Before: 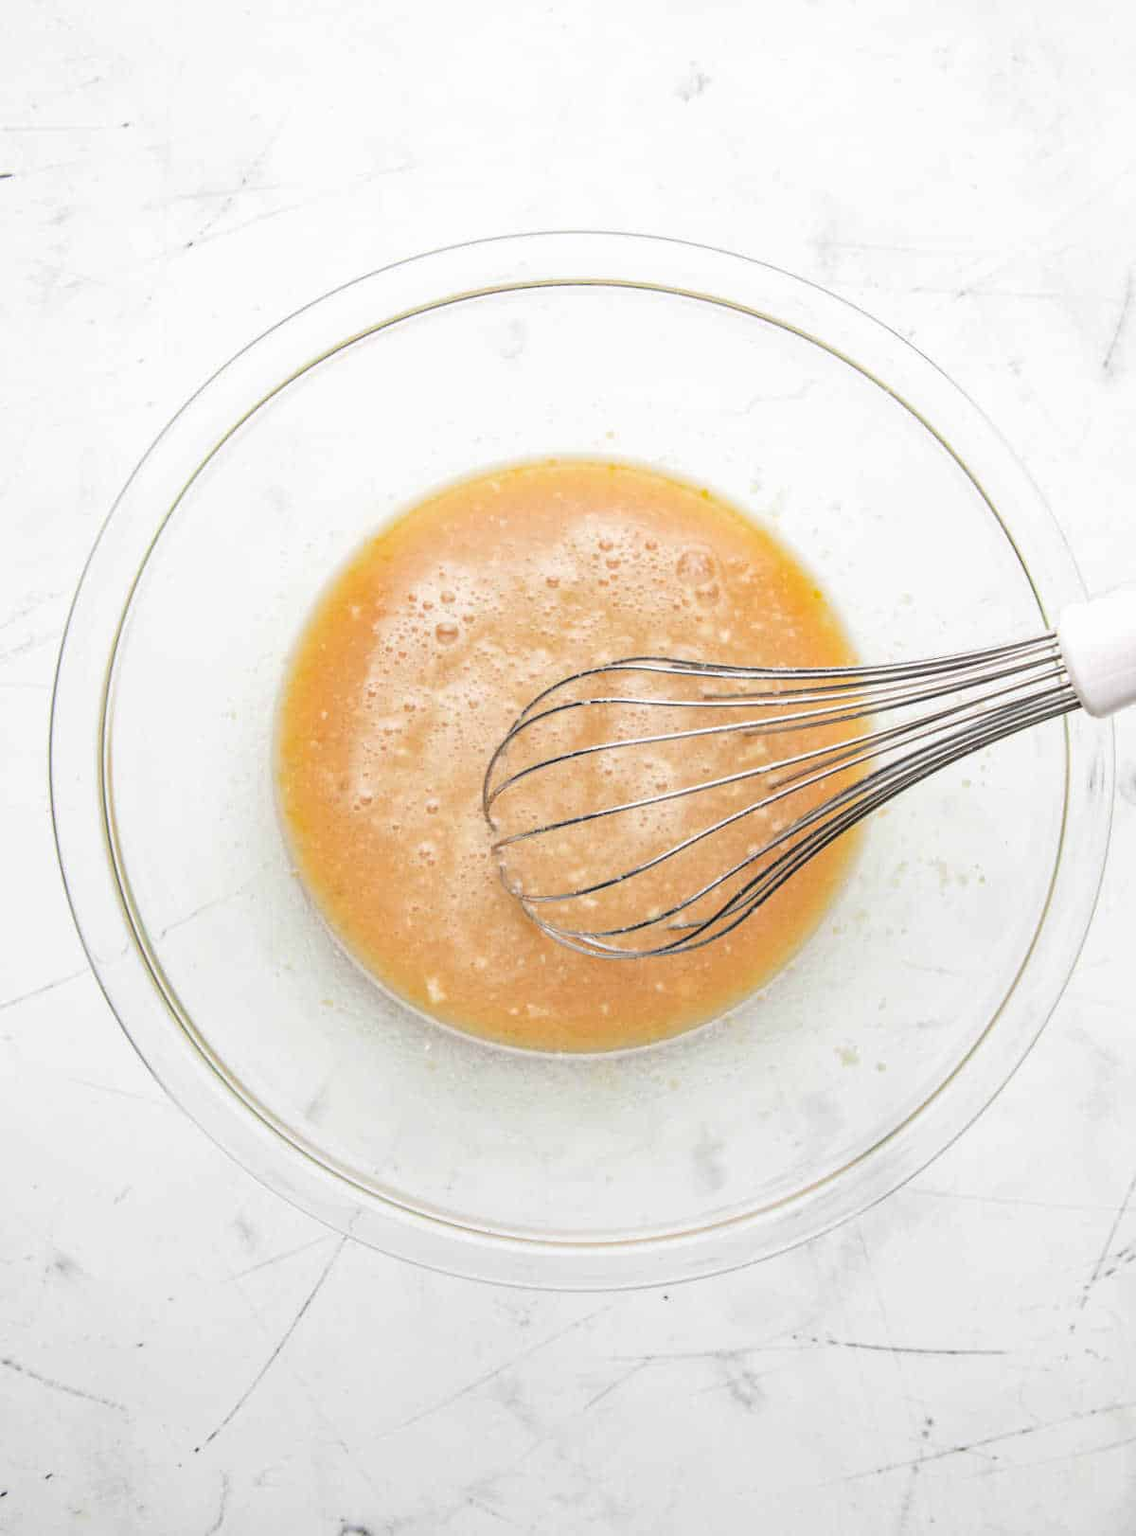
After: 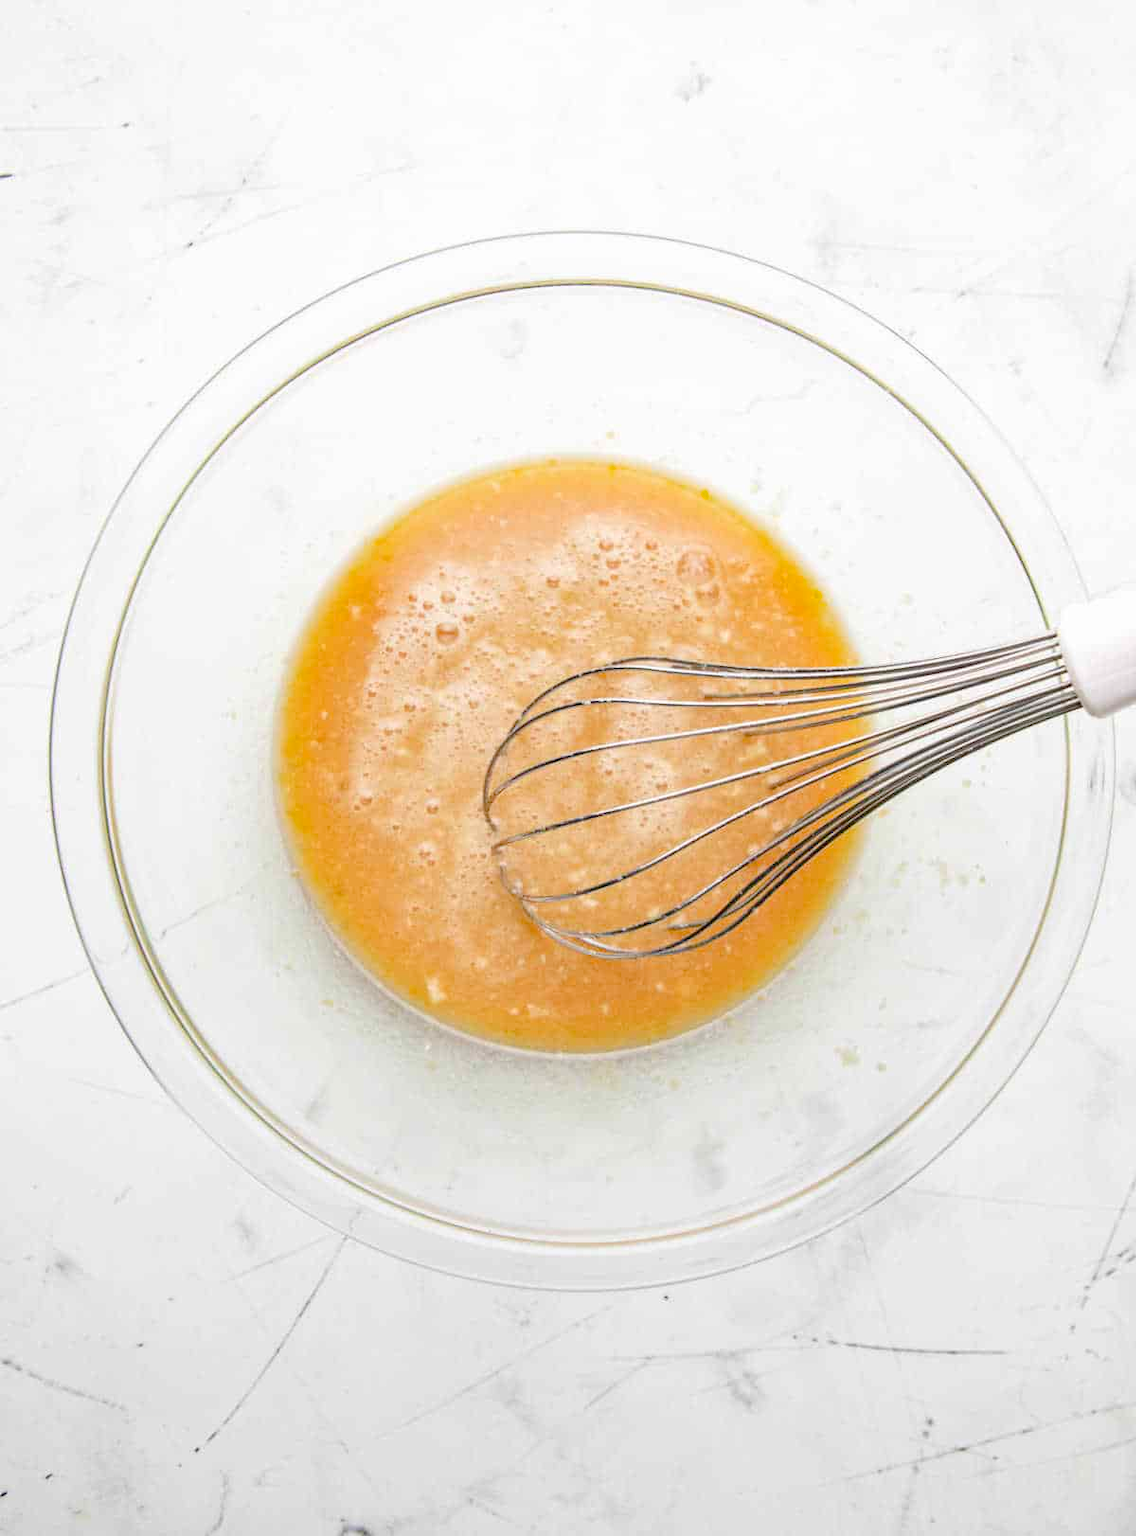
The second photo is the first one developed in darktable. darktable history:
color balance rgb: perceptual saturation grading › global saturation 20%, perceptual saturation grading › highlights -14.171%, perceptual saturation grading › shadows 49.312%, global vibrance 20%
